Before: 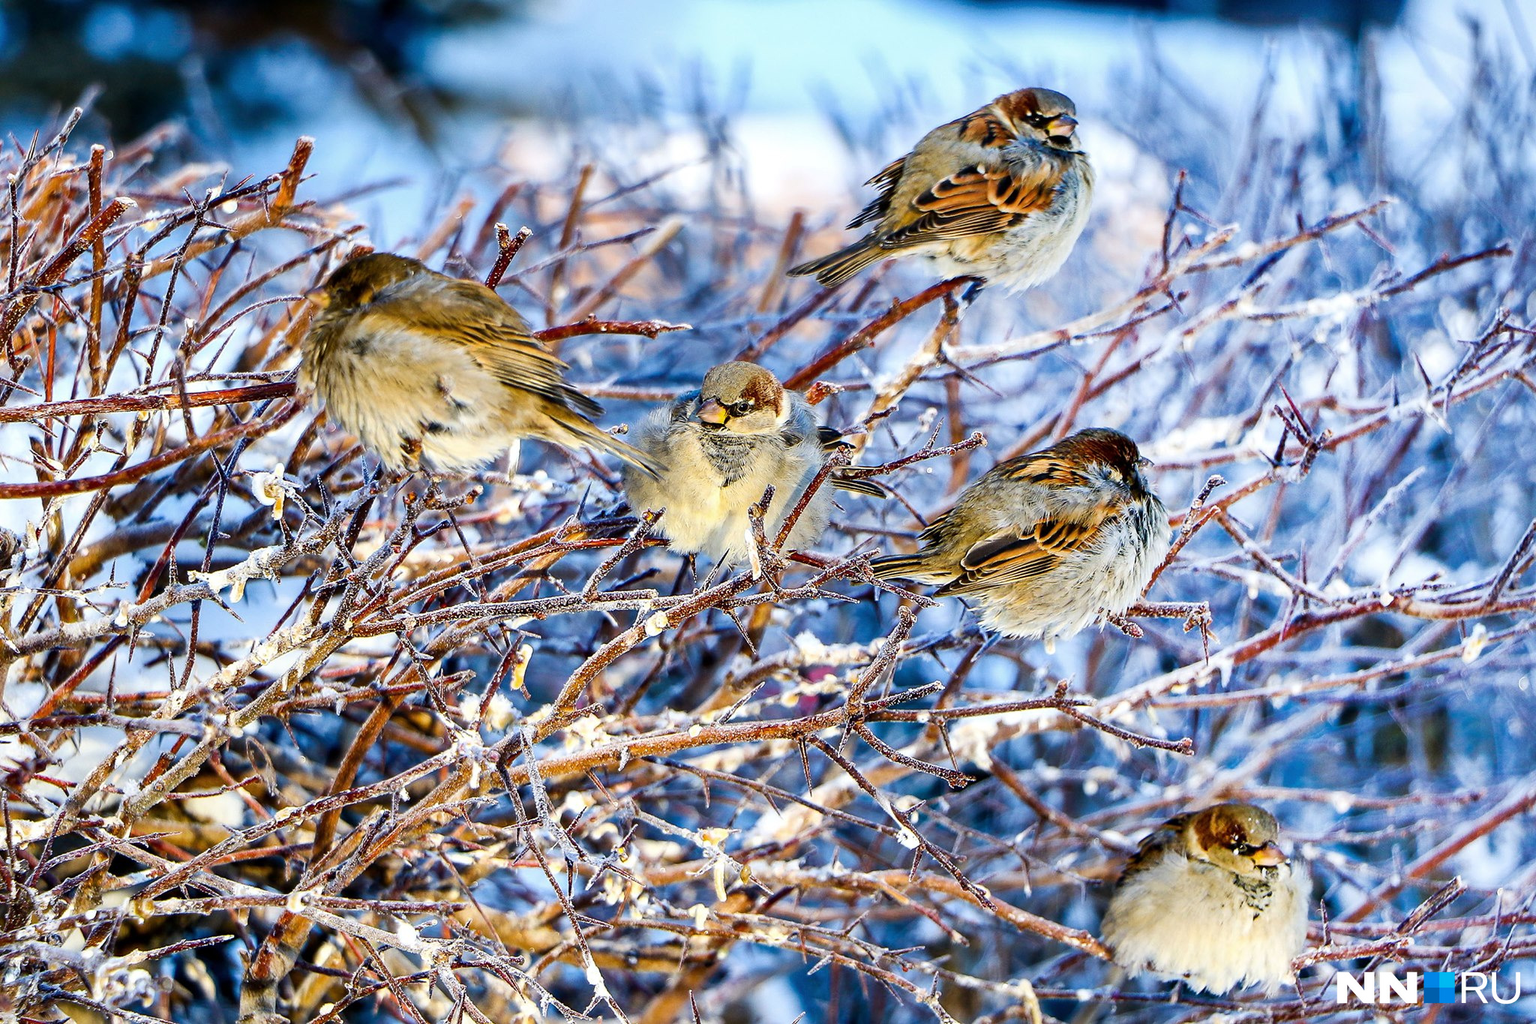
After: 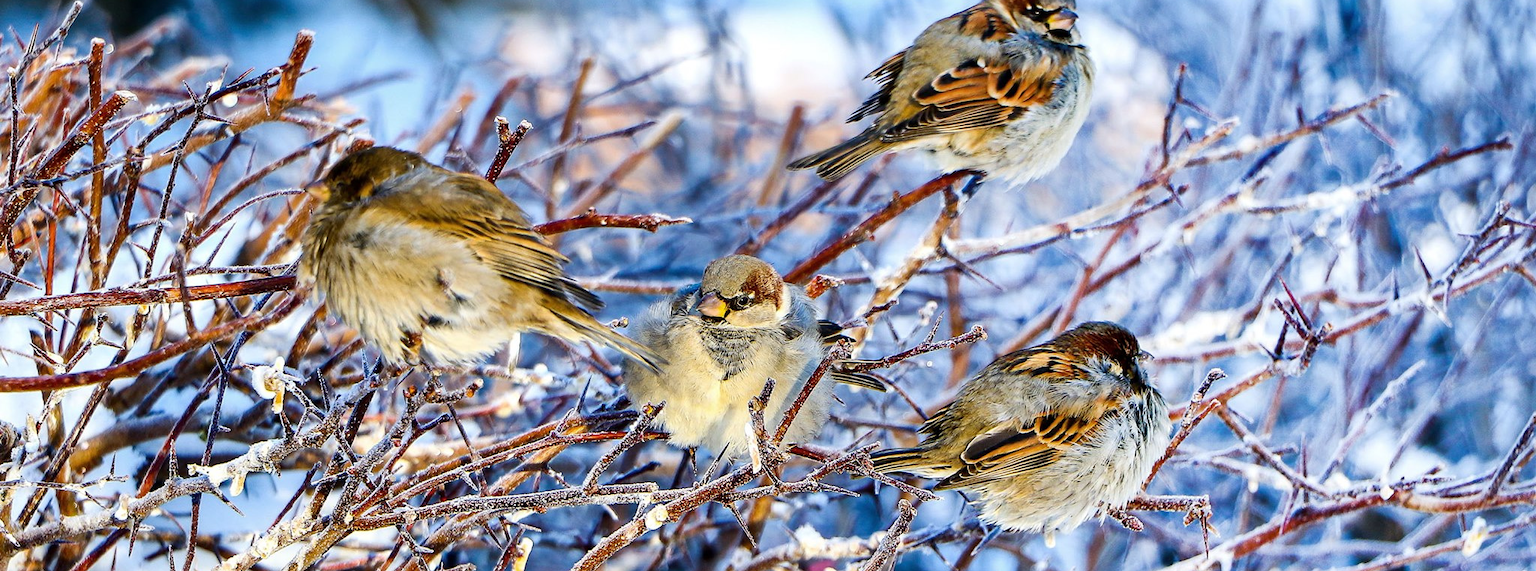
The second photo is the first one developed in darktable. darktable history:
crop and rotate: top 10.468%, bottom 33.67%
